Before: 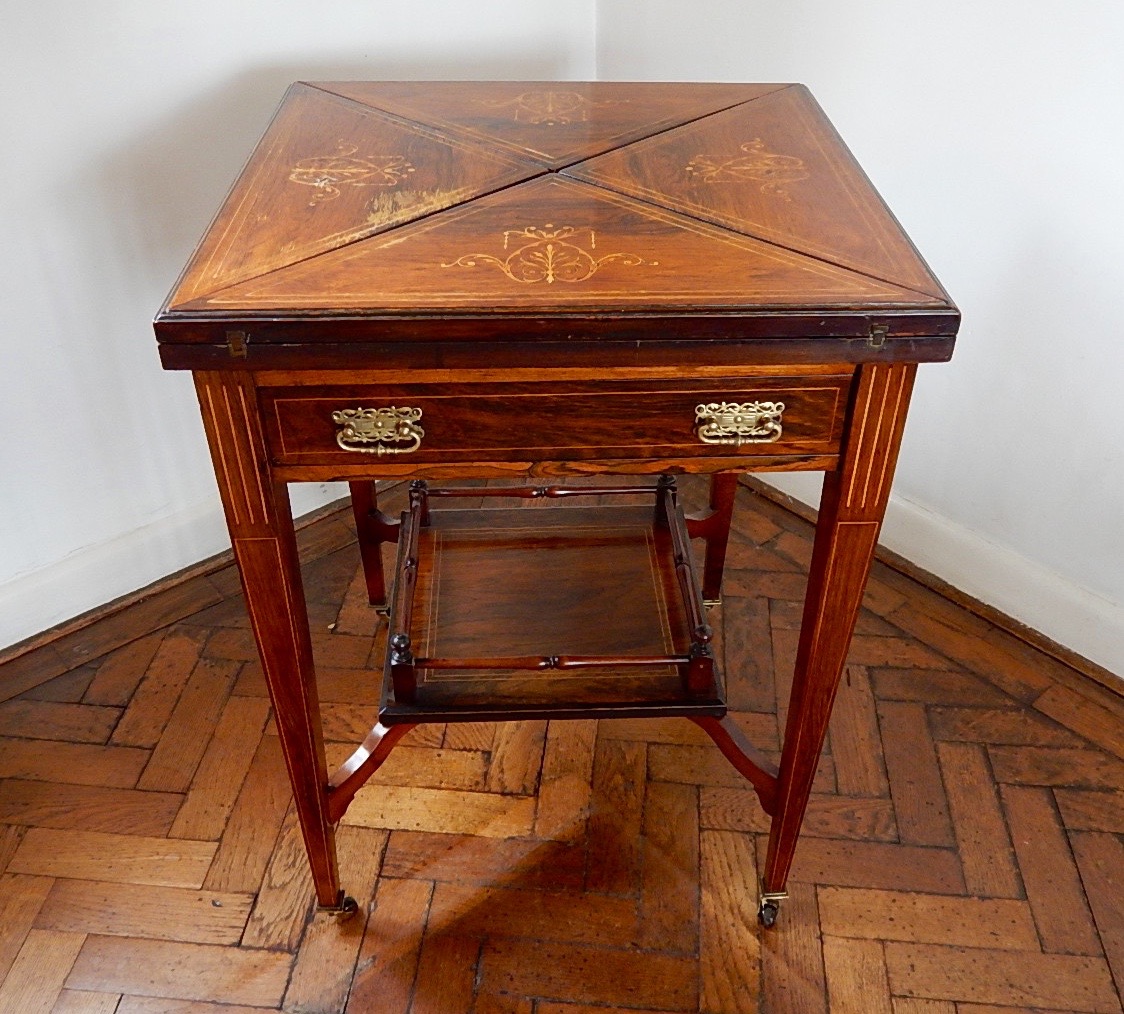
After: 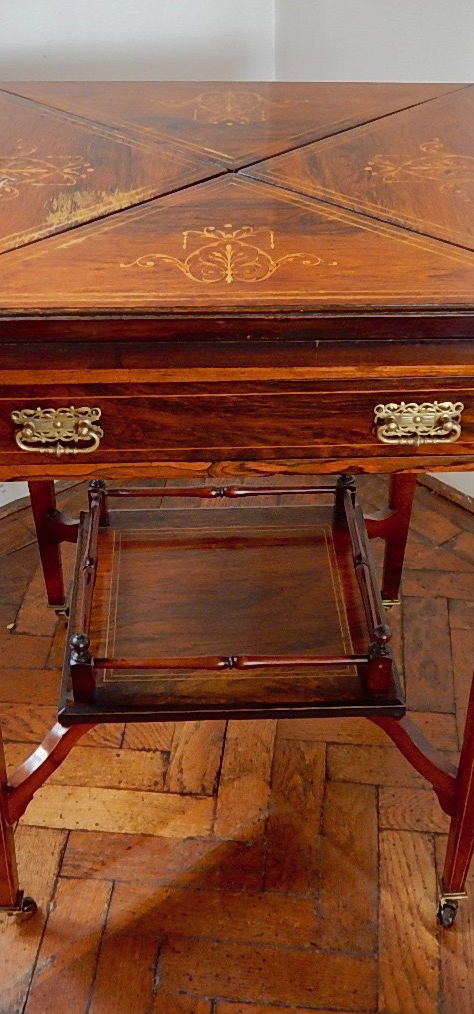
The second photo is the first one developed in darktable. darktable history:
crop: left 28.583%, right 29.231%
shadows and highlights: shadows 40, highlights -60
